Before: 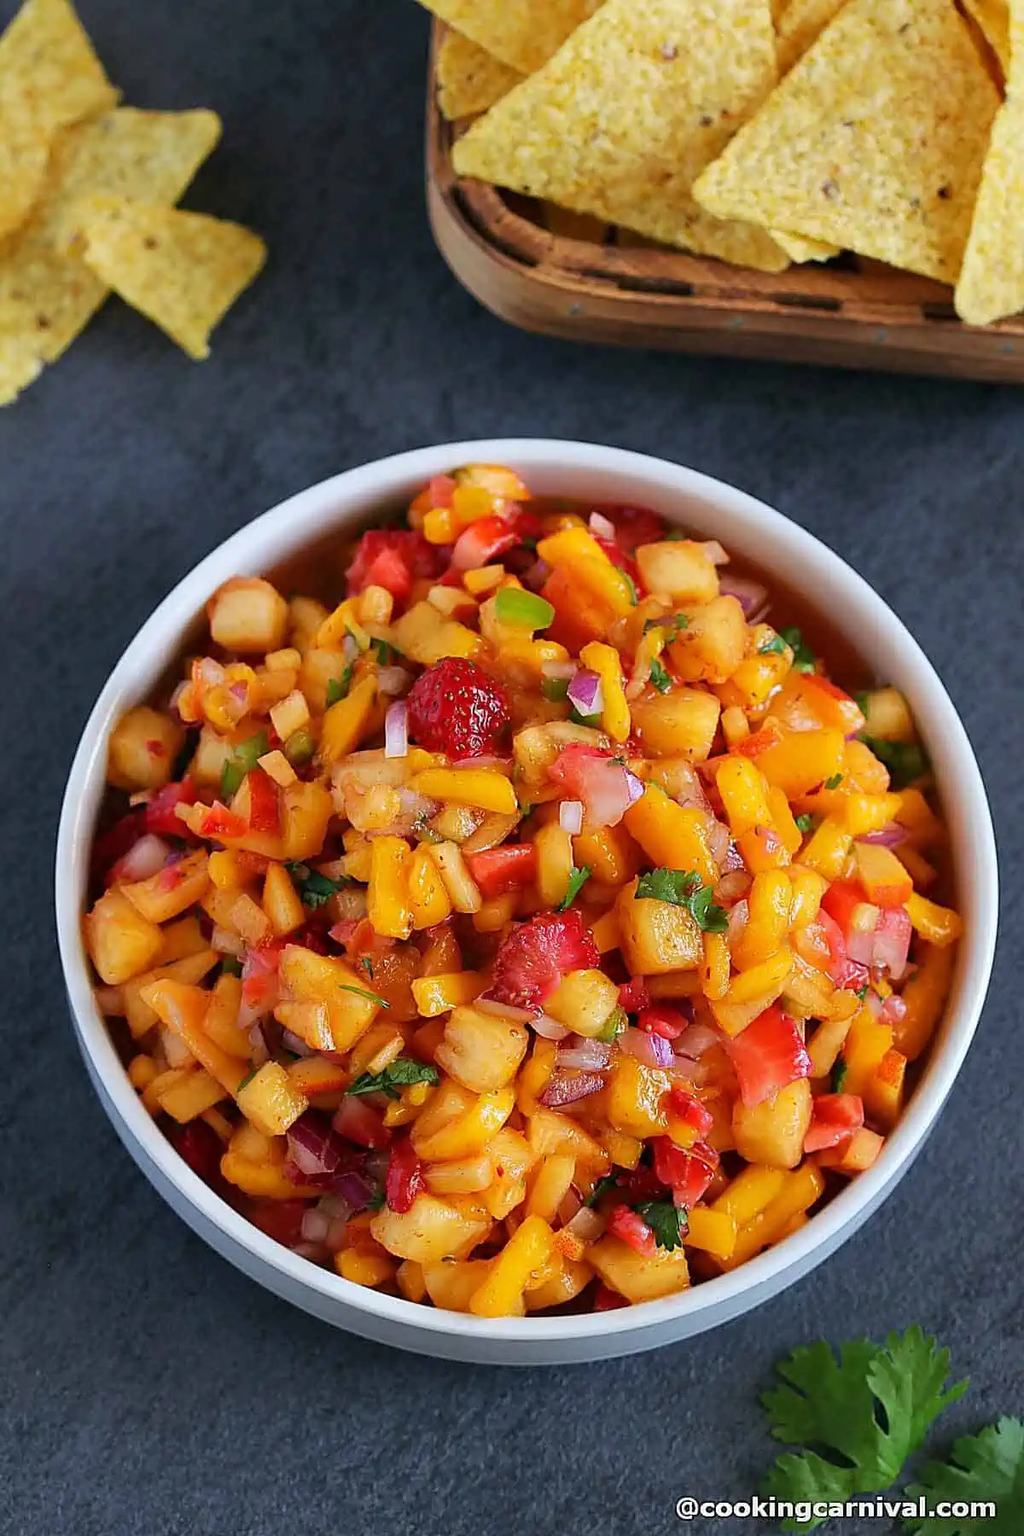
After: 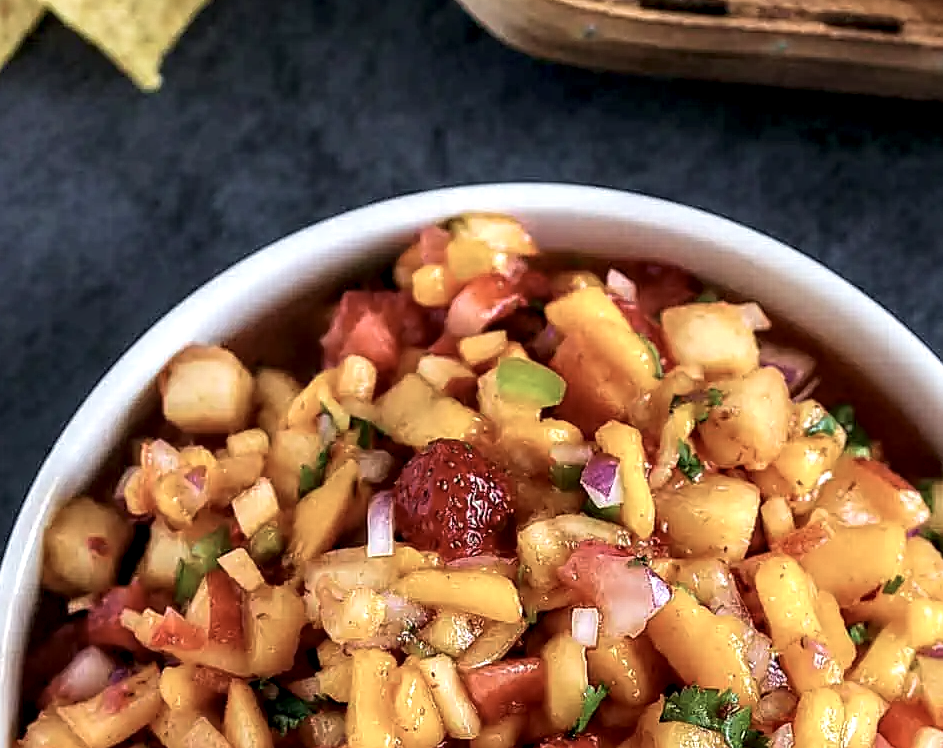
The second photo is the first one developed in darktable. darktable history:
local contrast: highlights 65%, shadows 54%, detail 169%, midtone range 0.514
contrast brightness saturation: contrast 0.1, saturation -0.3
crop: left 7.036%, top 18.398%, right 14.379%, bottom 40.043%
velvia: on, module defaults
